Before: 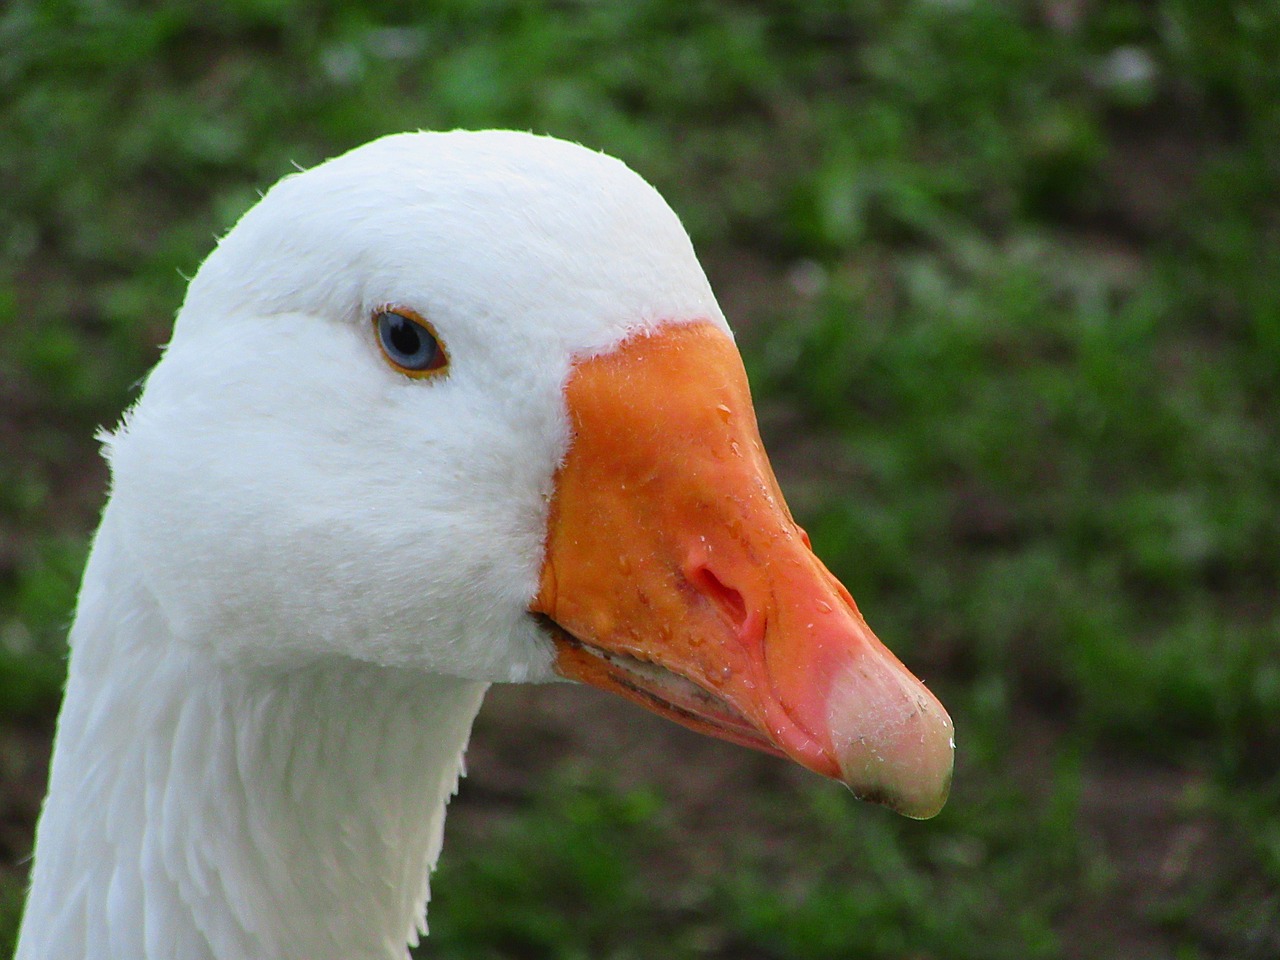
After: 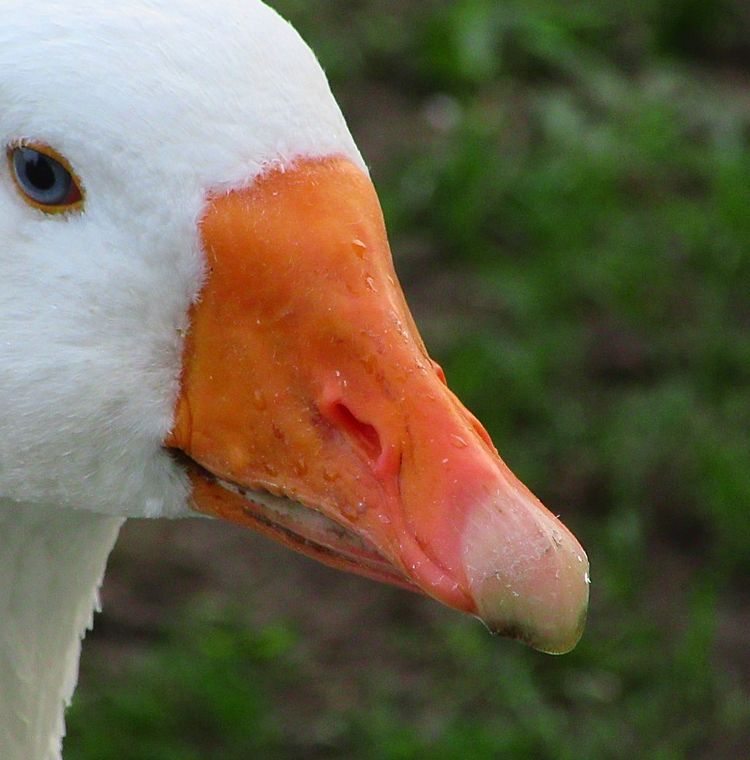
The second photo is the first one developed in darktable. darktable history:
crop and rotate: left 28.568%, top 17.252%, right 12.794%, bottom 3.485%
base curve: curves: ch0 [(0, 0) (0.472, 0.455) (1, 1)], preserve colors none
